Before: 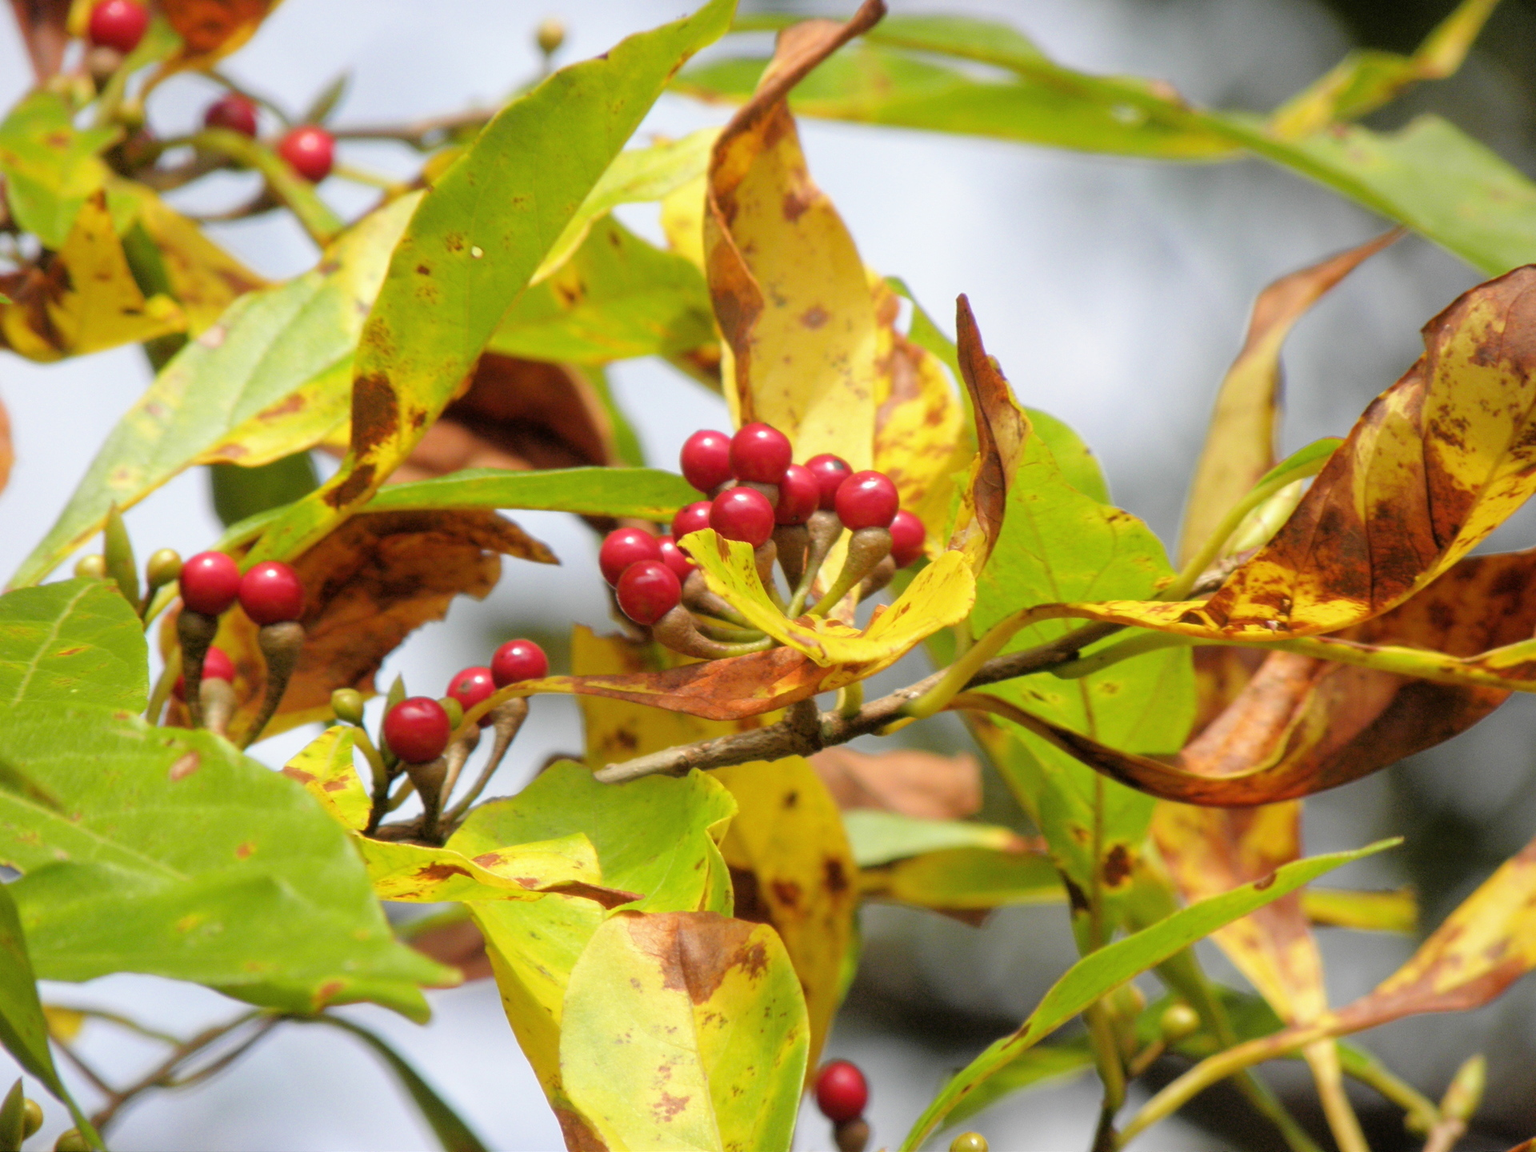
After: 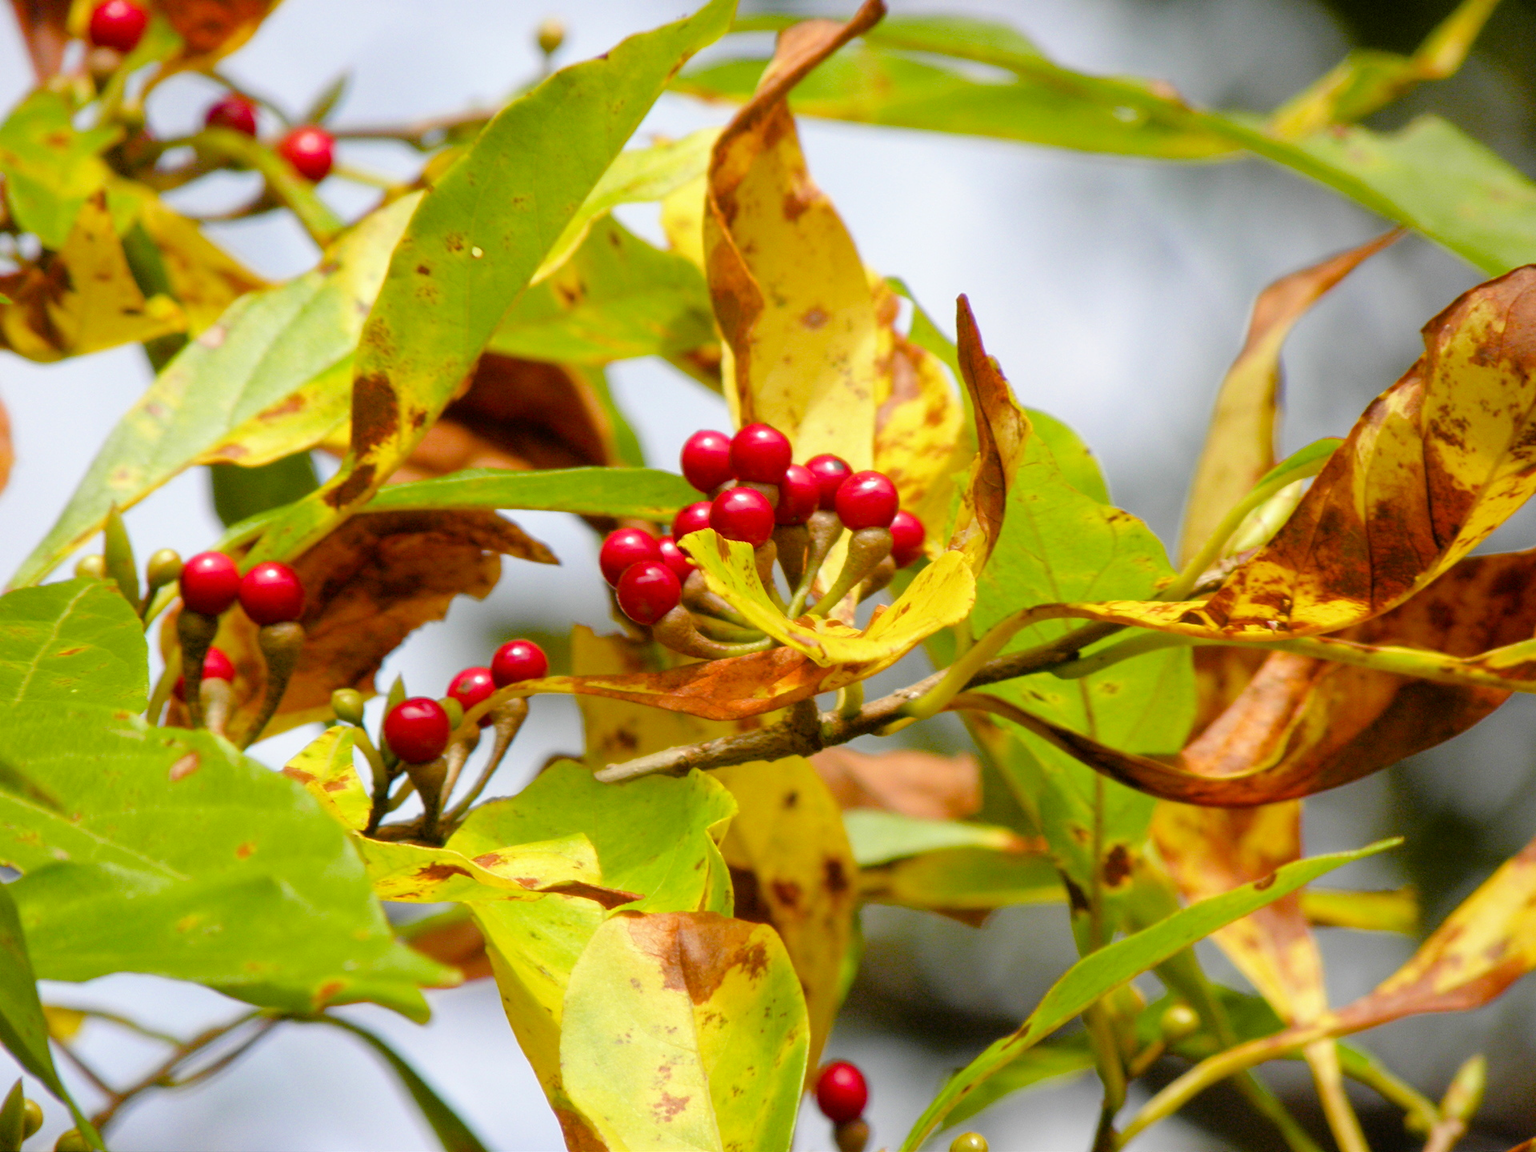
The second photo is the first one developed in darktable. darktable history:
color balance rgb: perceptual saturation grading › global saturation 20%, perceptual saturation grading › highlights -25.888%, perceptual saturation grading › shadows 49.35%, global vibrance 20%
